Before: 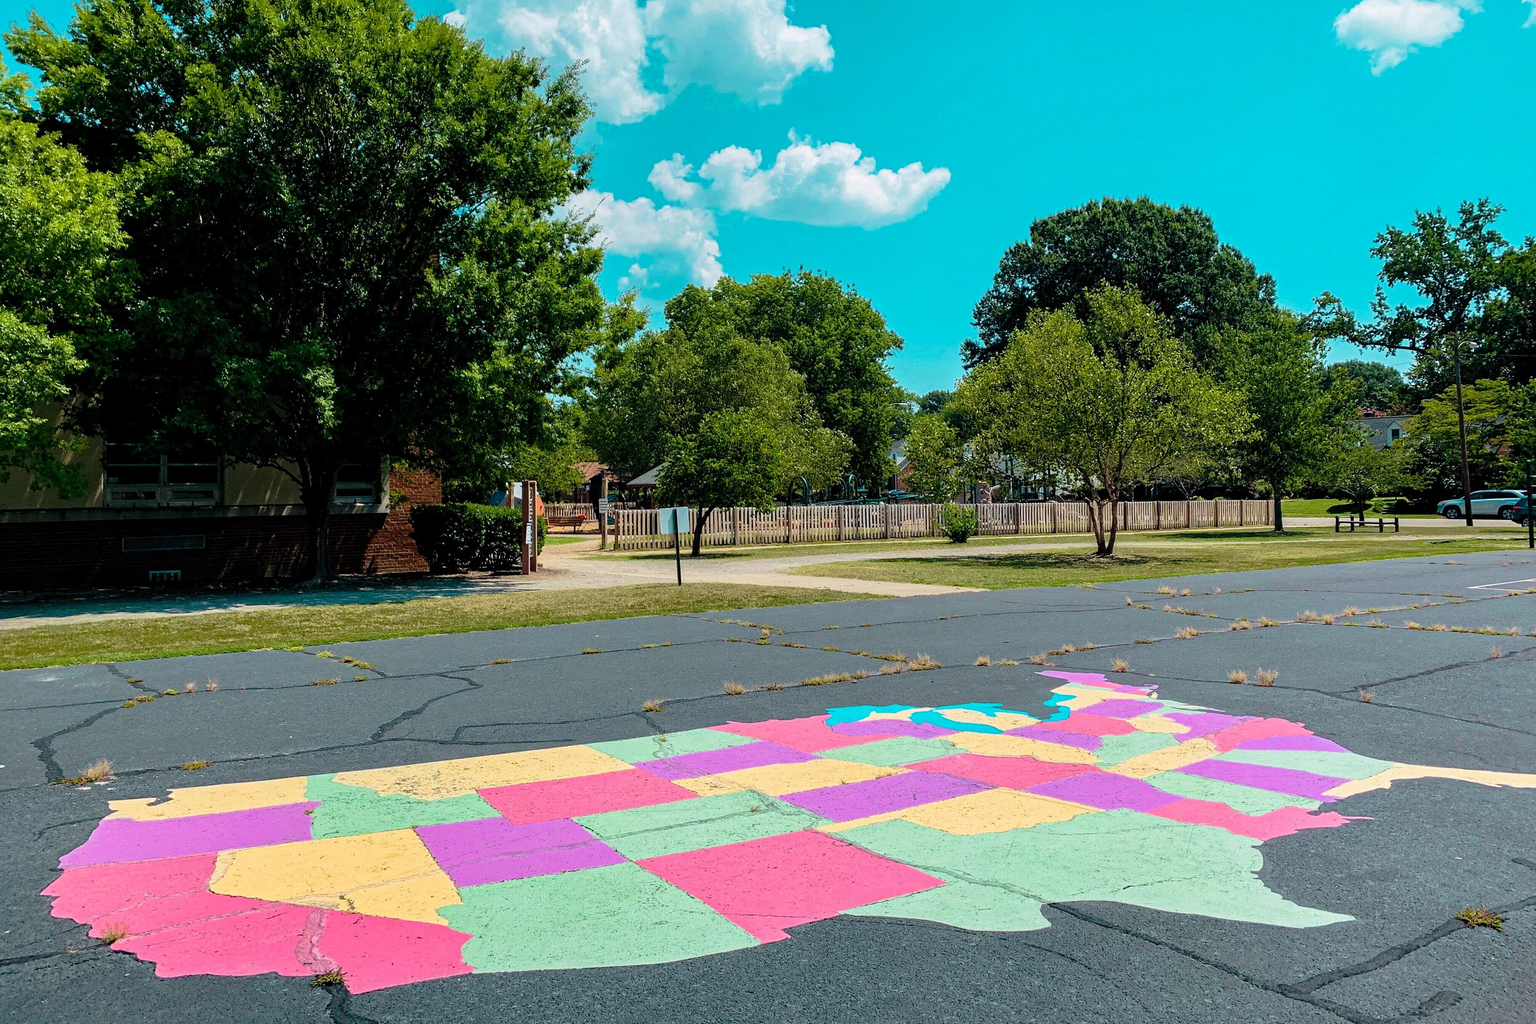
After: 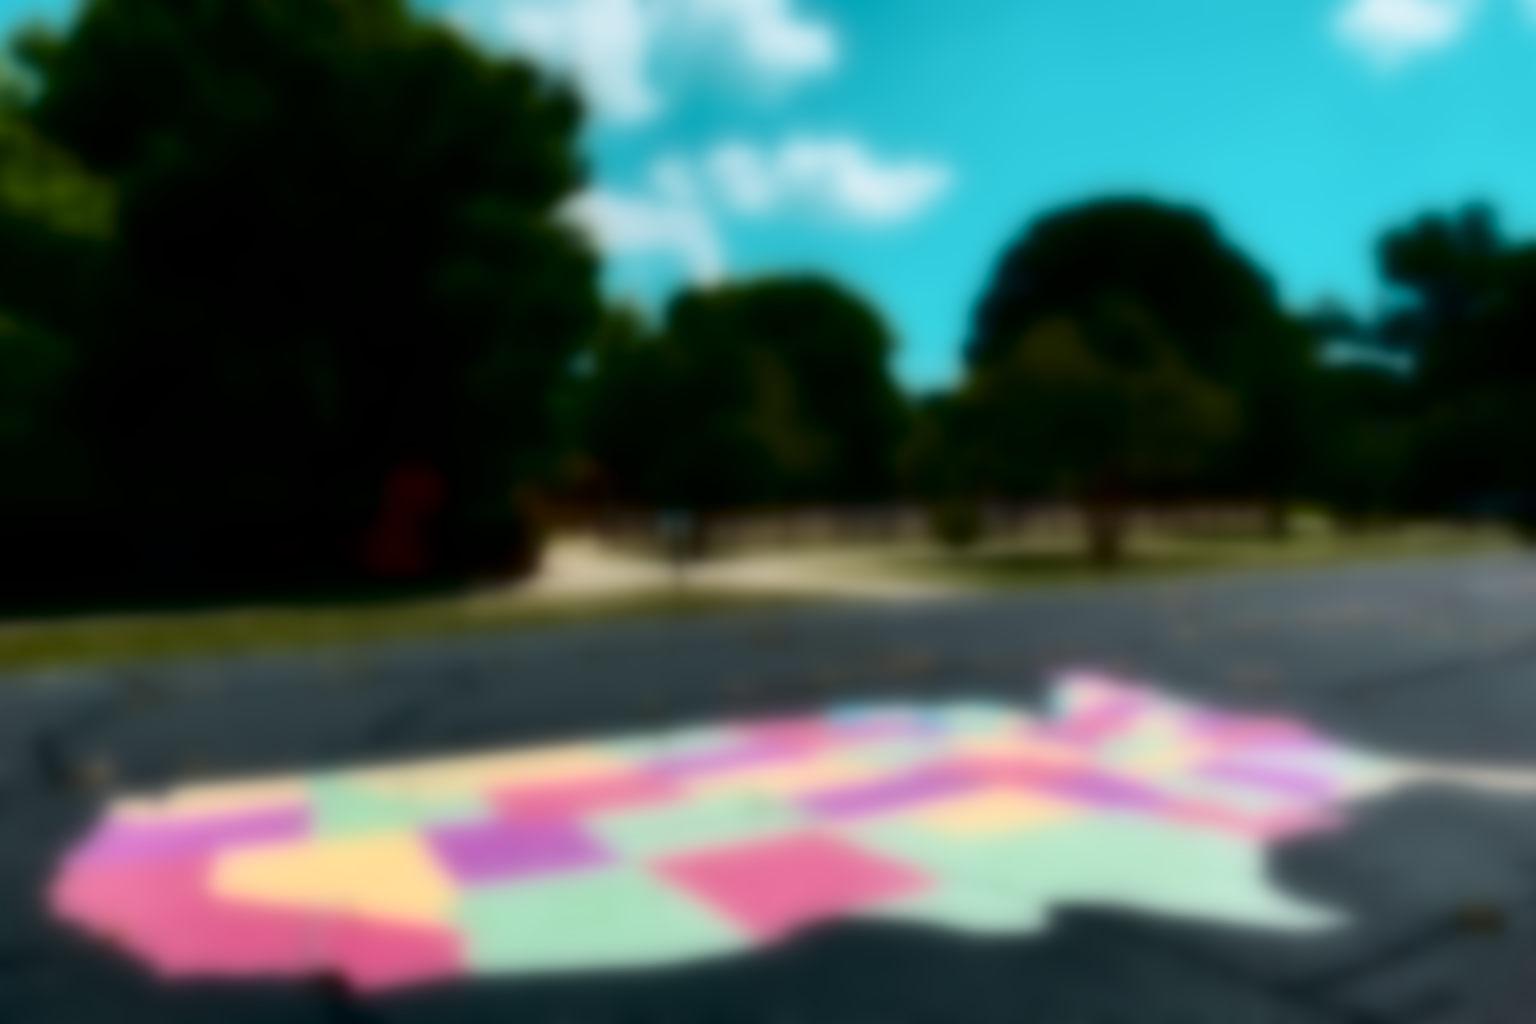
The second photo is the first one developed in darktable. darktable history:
lowpass: radius 31.92, contrast 1.72, brightness -0.98, saturation 0.94
tone equalizer: on, module defaults
